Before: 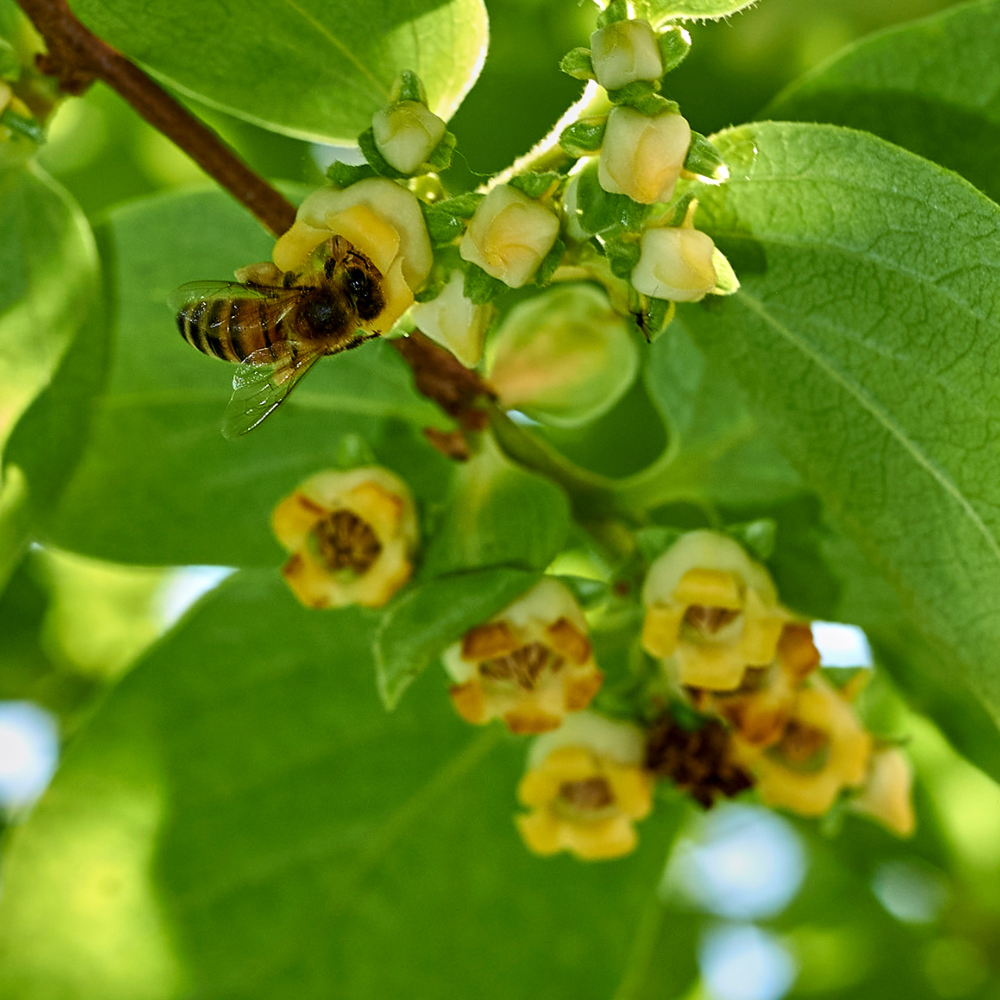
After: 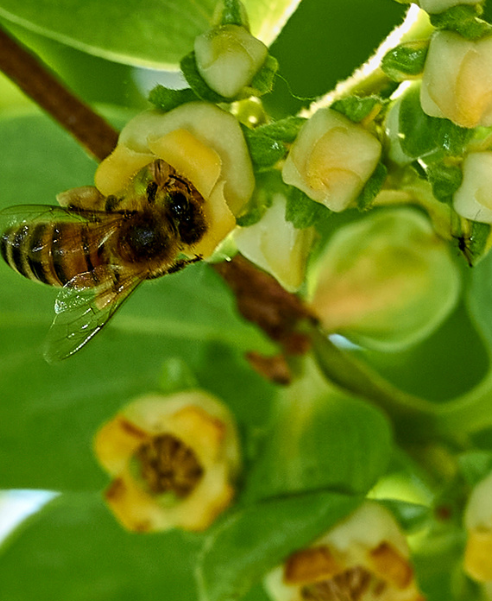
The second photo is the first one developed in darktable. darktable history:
crop: left 17.881%, top 7.672%, right 32.827%, bottom 32.135%
